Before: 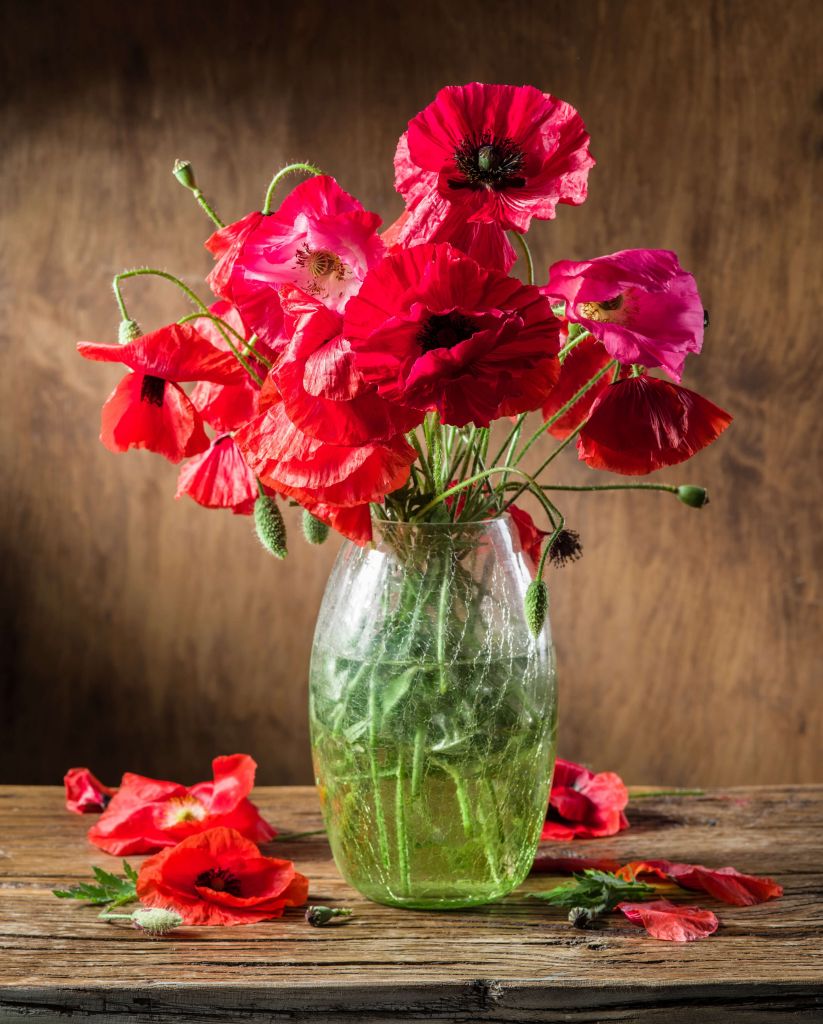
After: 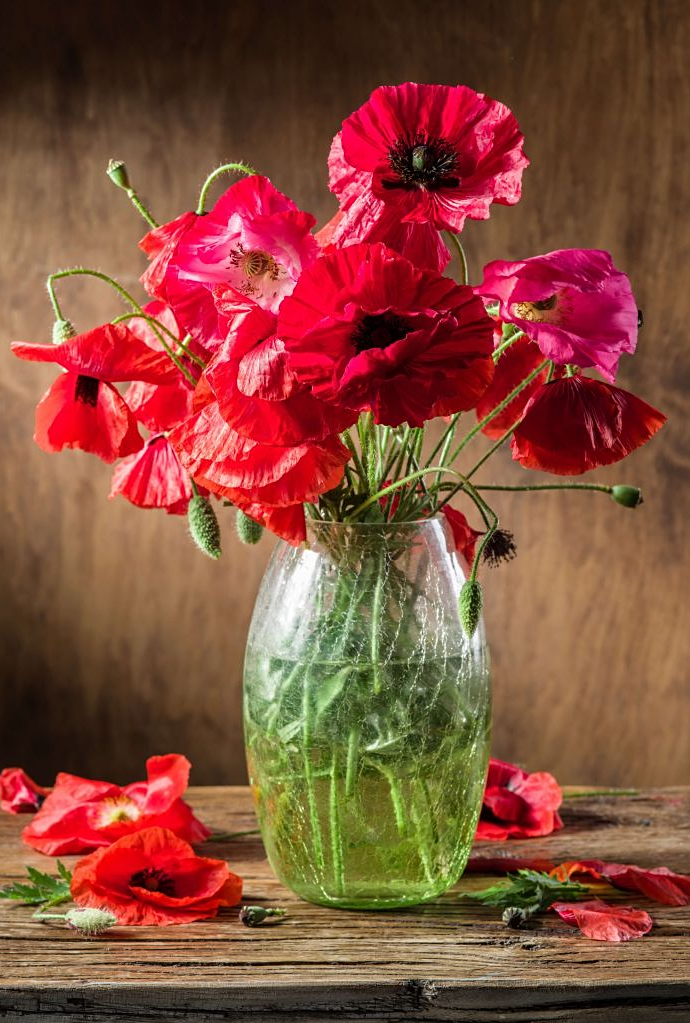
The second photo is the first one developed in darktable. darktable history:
crop: left 8.041%, right 7.523%
sharpen: amount 0.201
